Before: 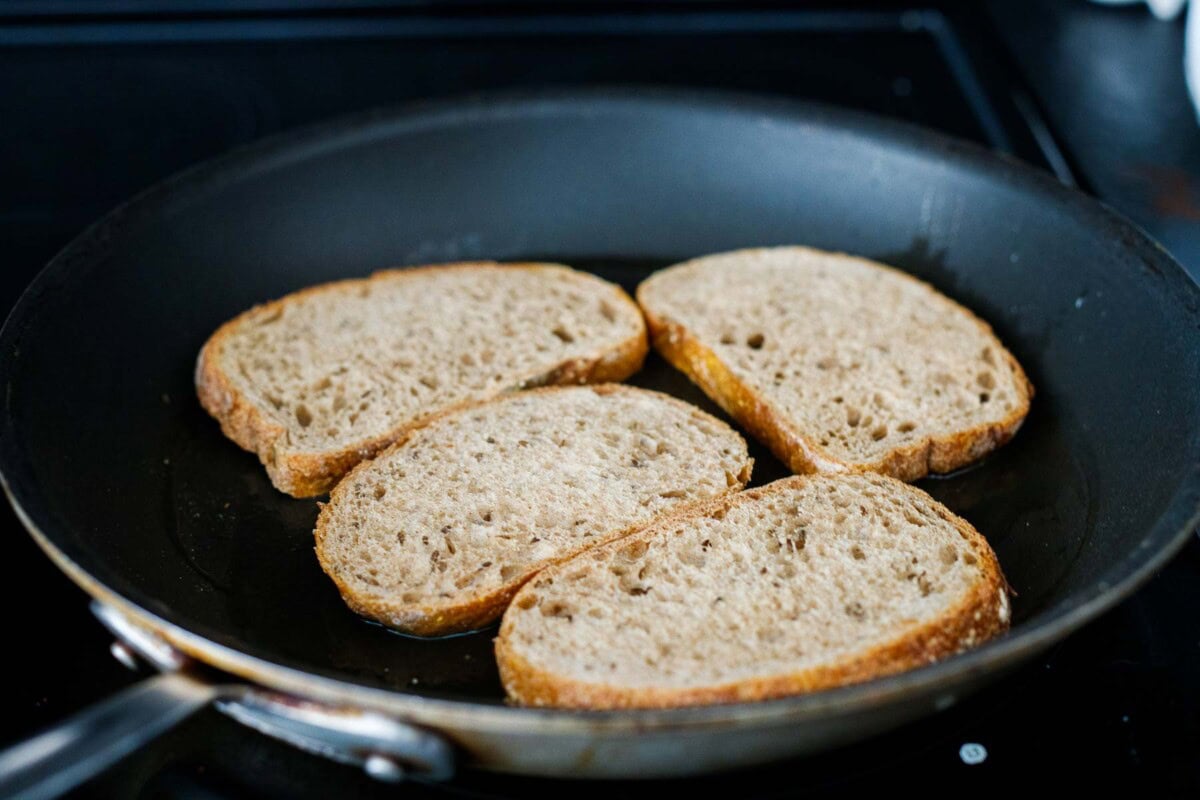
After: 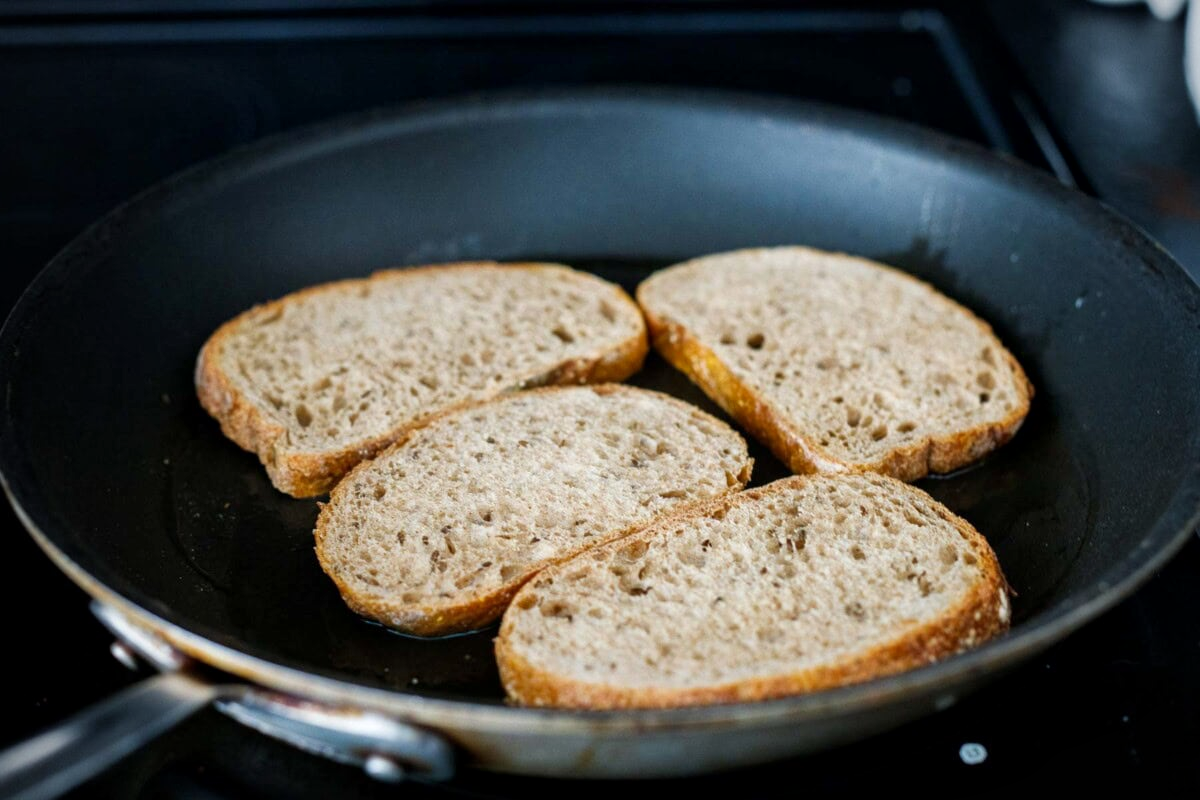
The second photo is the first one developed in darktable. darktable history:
local contrast: mode bilateral grid, contrast 20, coarseness 51, detail 120%, midtone range 0.2
vignetting: fall-off start 74.74%, fall-off radius 66.42%
